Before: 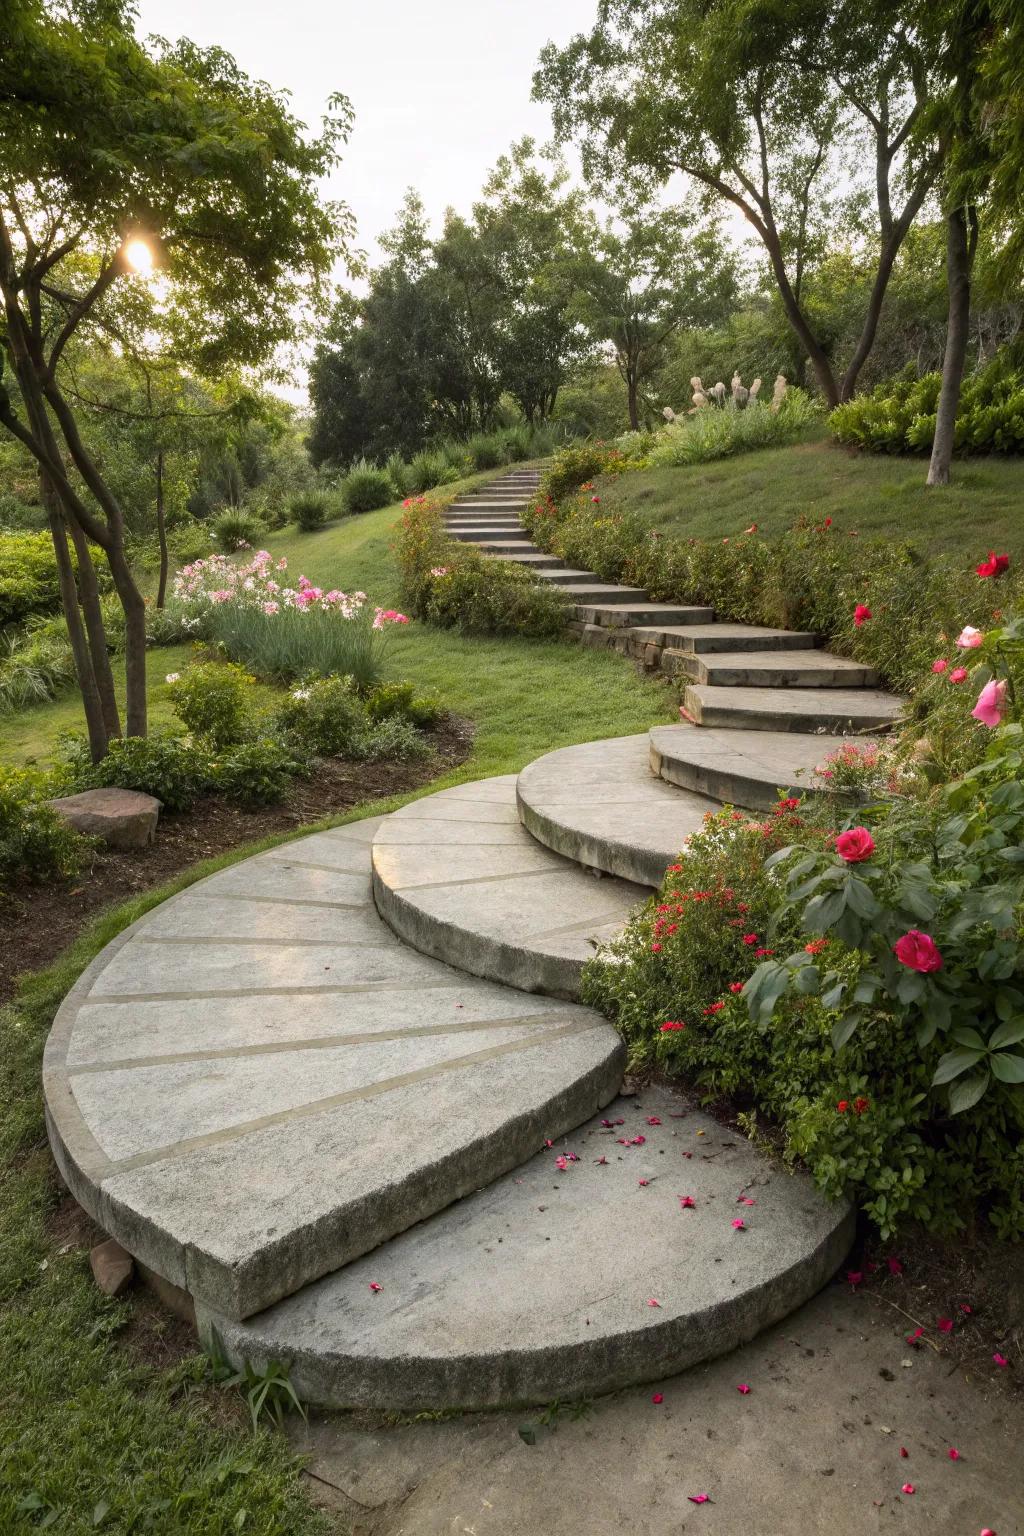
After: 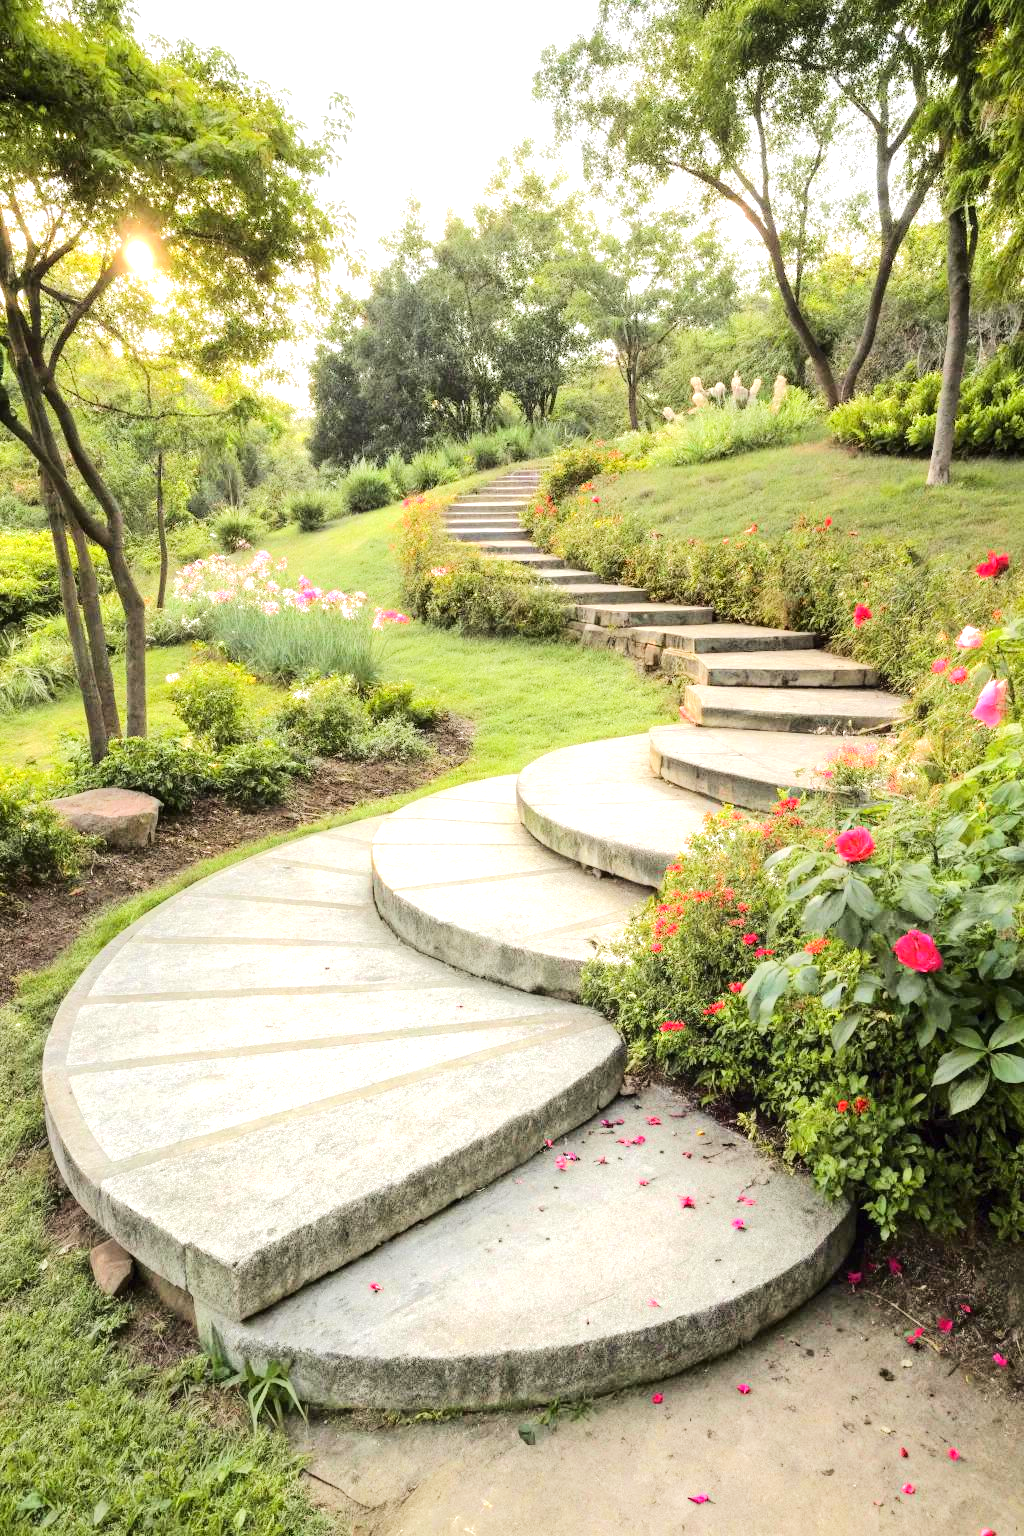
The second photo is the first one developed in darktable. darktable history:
exposure: exposure 0.919 EV, compensate highlight preservation false
tone equalizer: -7 EV 0.152 EV, -6 EV 0.632 EV, -5 EV 1.16 EV, -4 EV 1.32 EV, -3 EV 1.15 EV, -2 EV 0.6 EV, -1 EV 0.148 EV, edges refinement/feathering 500, mask exposure compensation -1.57 EV, preserve details no
